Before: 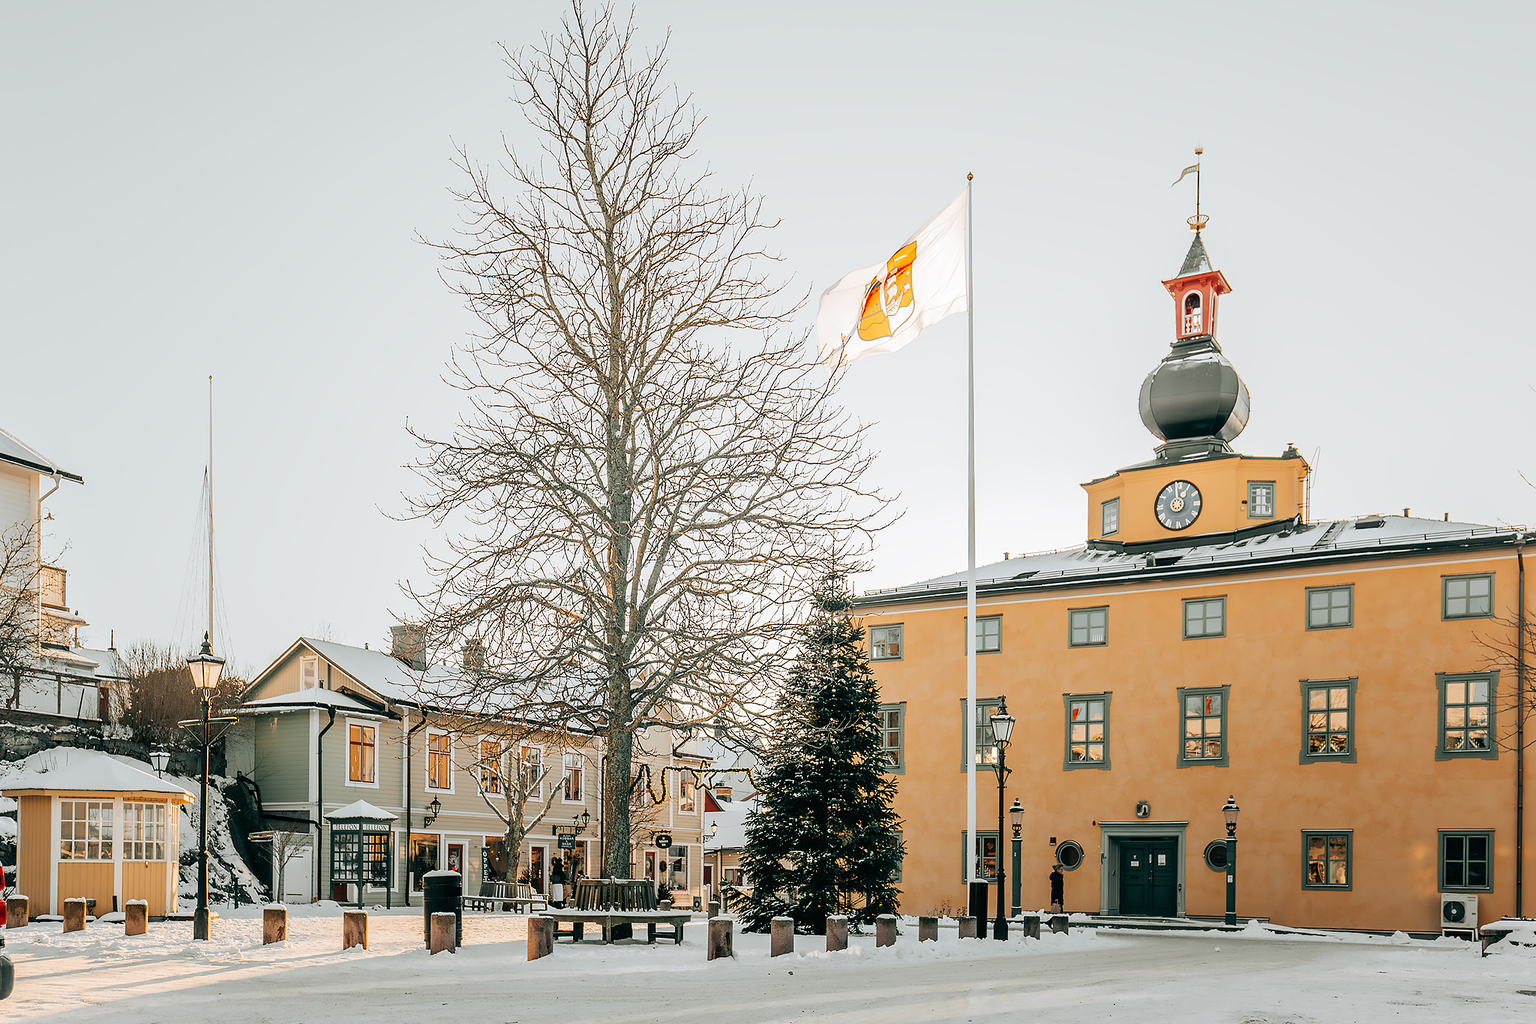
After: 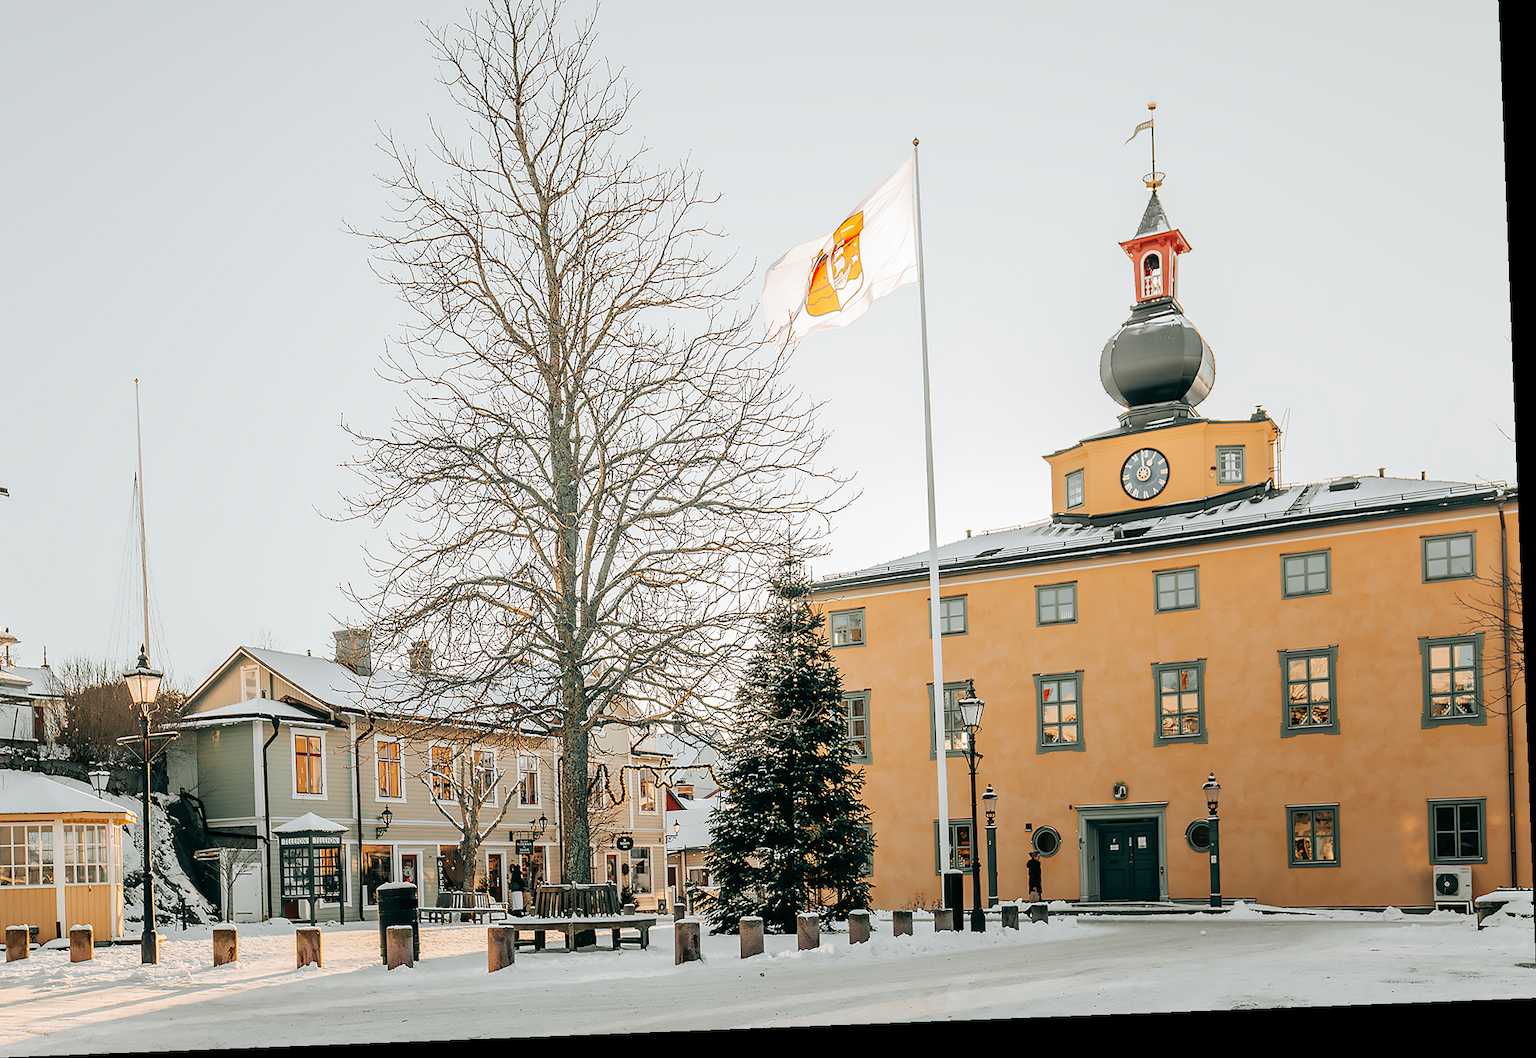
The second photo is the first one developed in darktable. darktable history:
crop and rotate: angle 2.22°, left 5.971%, top 5.72%
